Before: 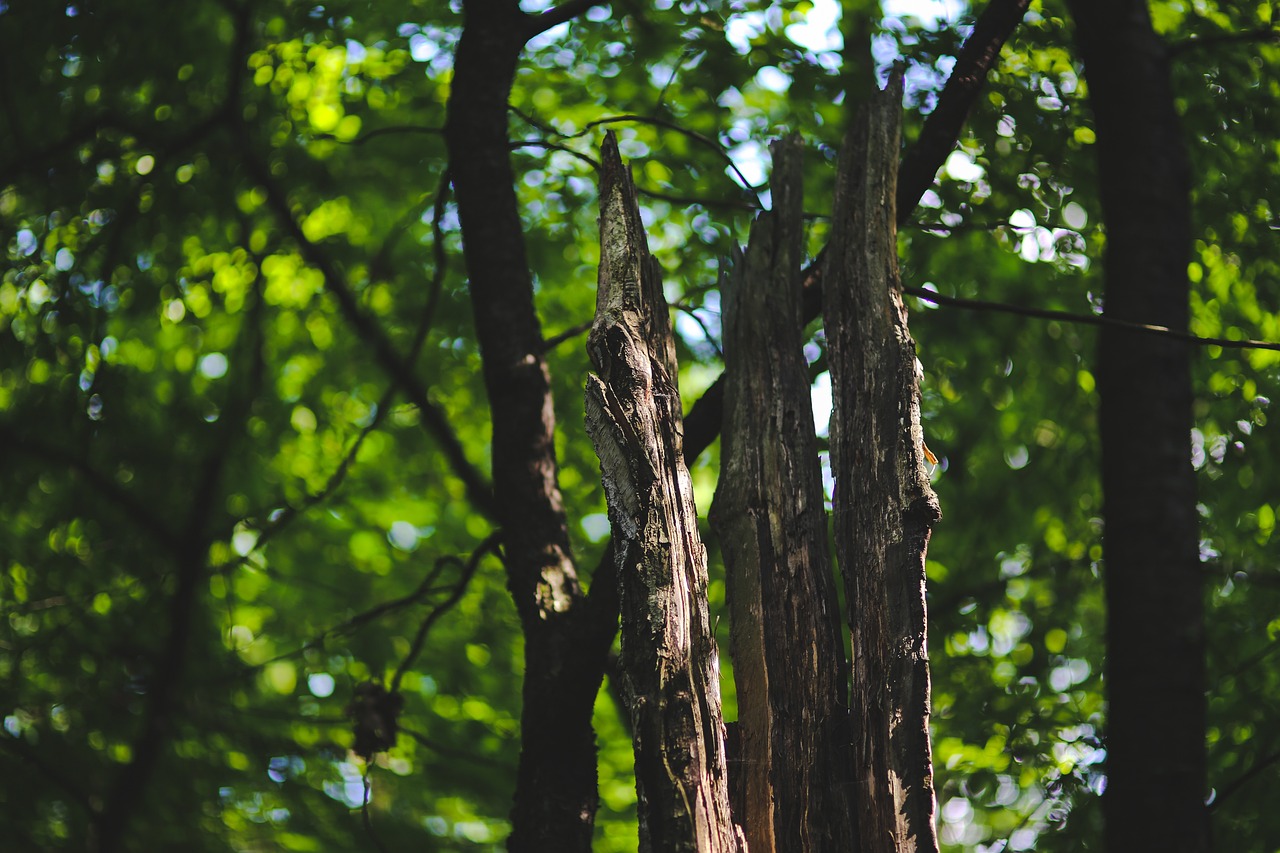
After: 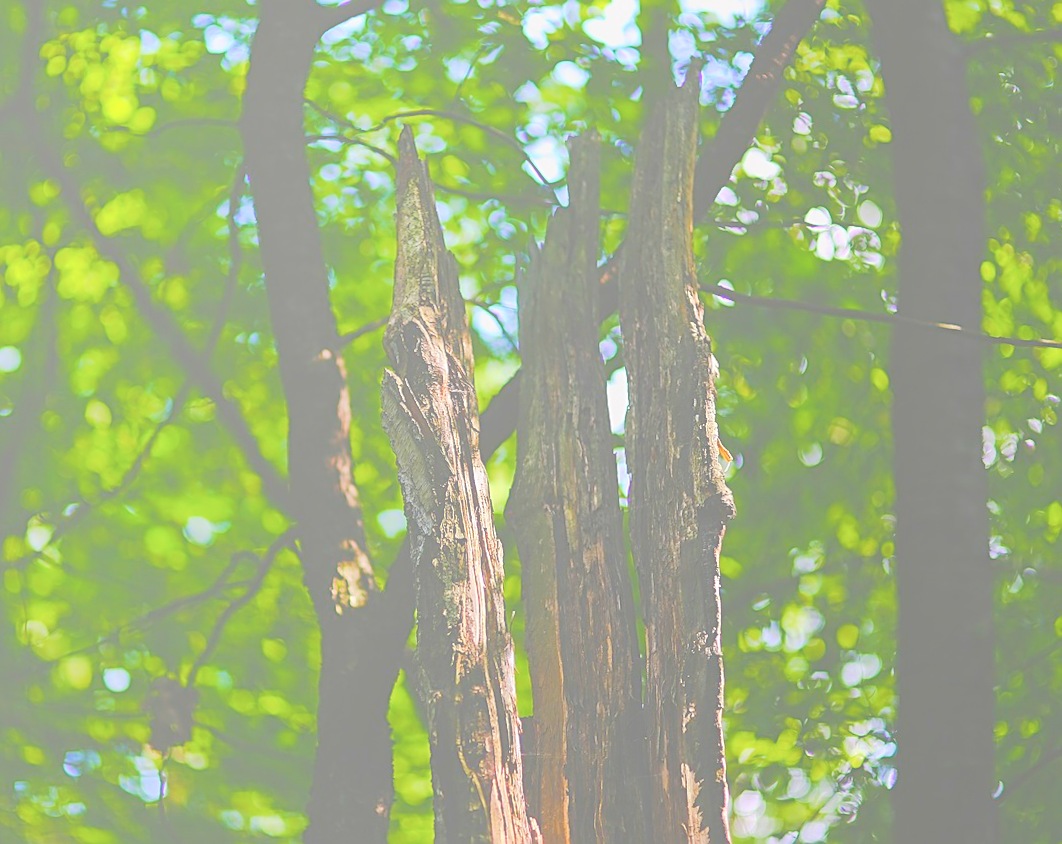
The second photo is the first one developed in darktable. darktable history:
crop: left 16.145%
rotate and perspective: rotation 0.174°, lens shift (vertical) 0.013, lens shift (horizontal) 0.019, shear 0.001, automatic cropping original format, crop left 0.007, crop right 0.991, crop top 0.016, crop bottom 0.997
sharpen: on, module defaults
bloom: size 85%, threshold 5%, strength 85%
color balance rgb: shadows lift › chroma 1%, shadows lift › hue 113°, highlights gain › chroma 0.2%, highlights gain › hue 333°, perceptual saturation grading › global saturation 20%, perceptual saturation grading › highlights -25%, perceptual saturation grading › shadows 25%, contrast -10%
